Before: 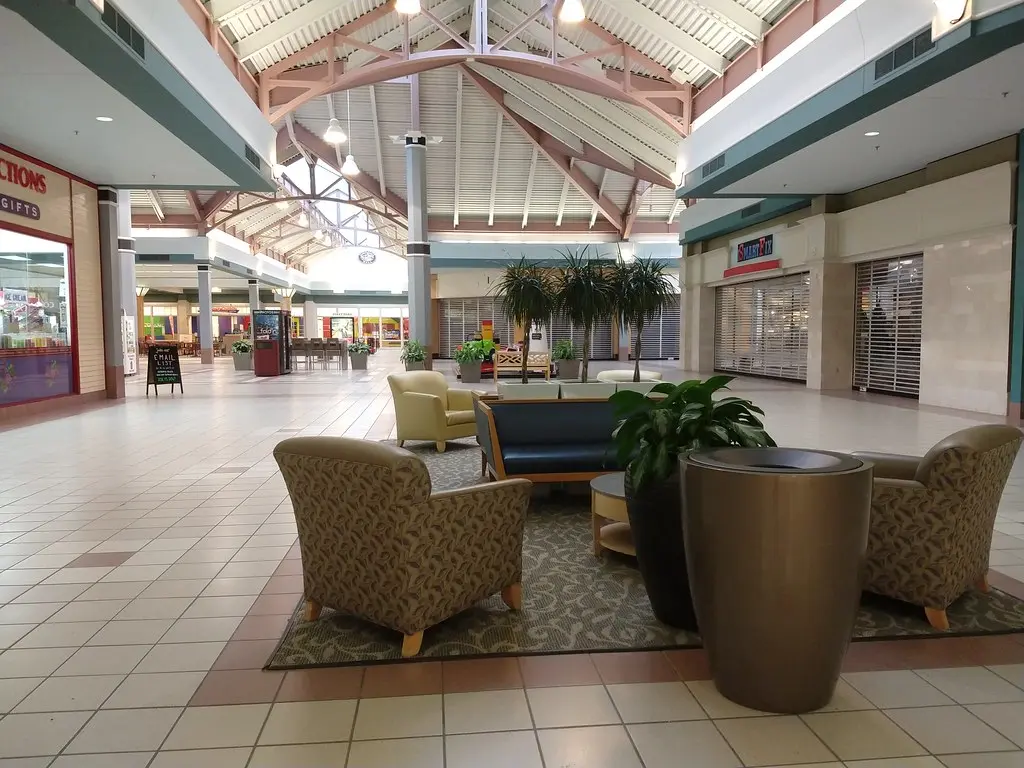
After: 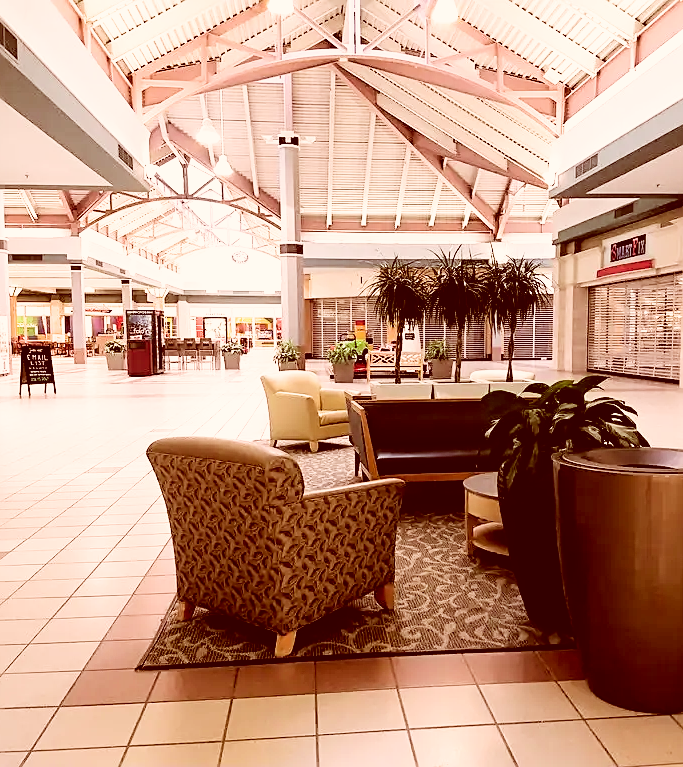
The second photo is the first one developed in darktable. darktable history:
sharpen: on, module defaults
crop and rotate: left 12.414%, right 20.849%
filmic rgb: black relative exposure -5.08 EV, white relative exposure 3.5 EV, hardness 3.17, contrast 1.517, highlights saturation mix -49.41%
color correction: highlights a* 9.28, highlights b* 9.07, shadows a* 39.64, shadows b* 39.68, saturation 0.814
exposure: black level correction 0, exposure 1.096 EV, compensate highlight preservation false
